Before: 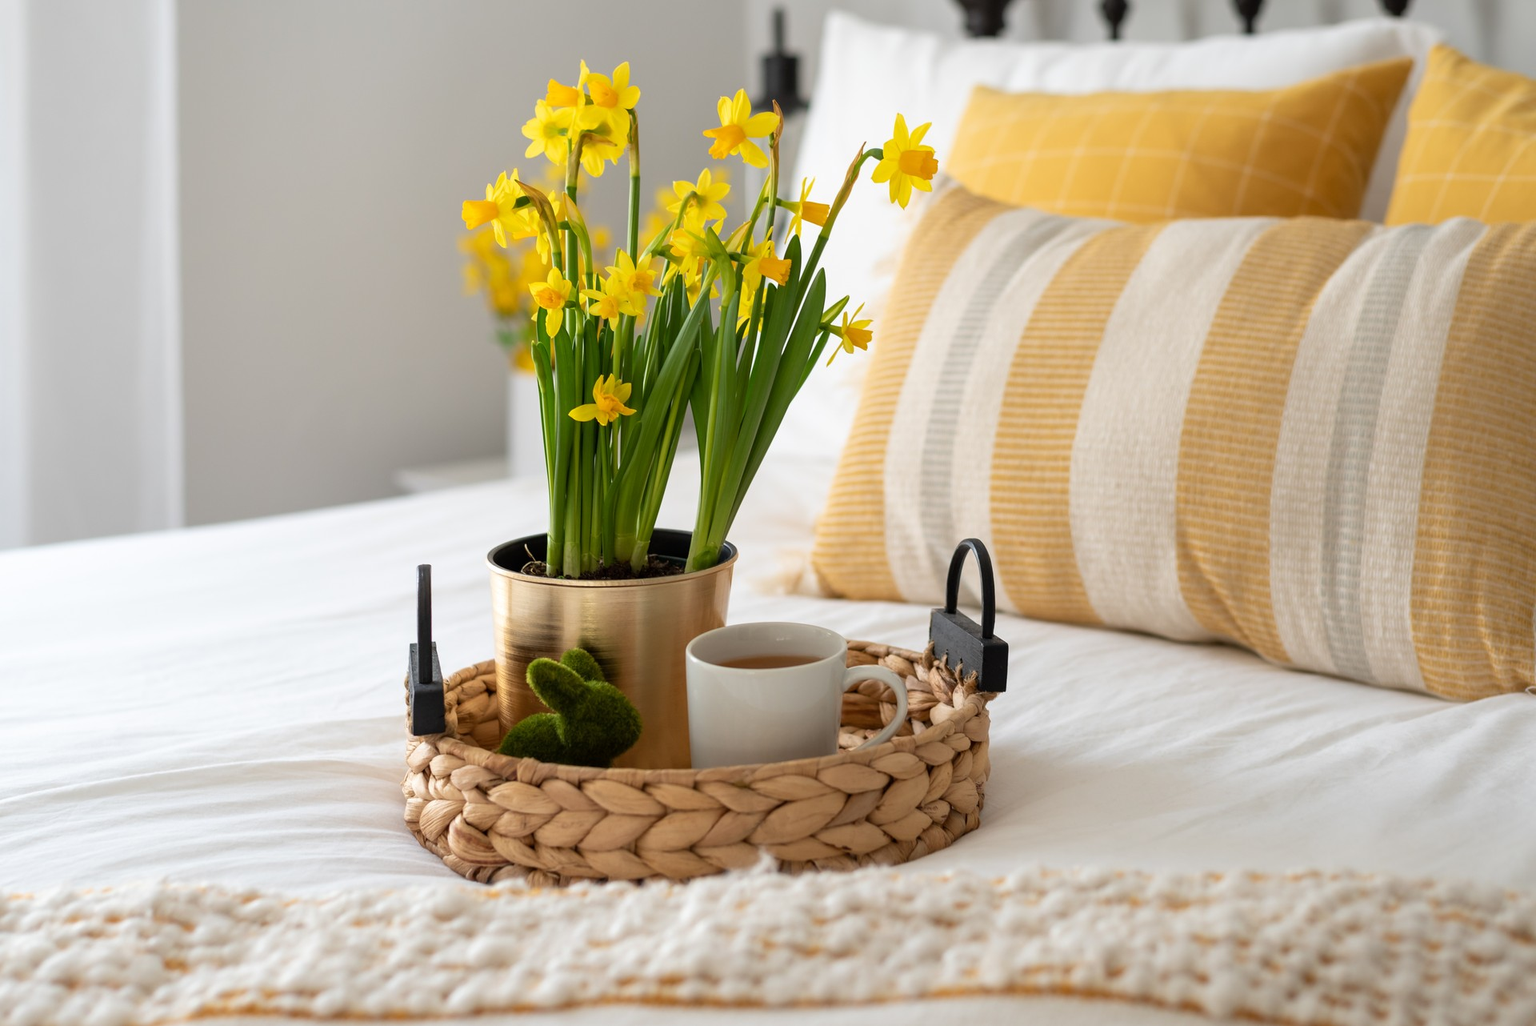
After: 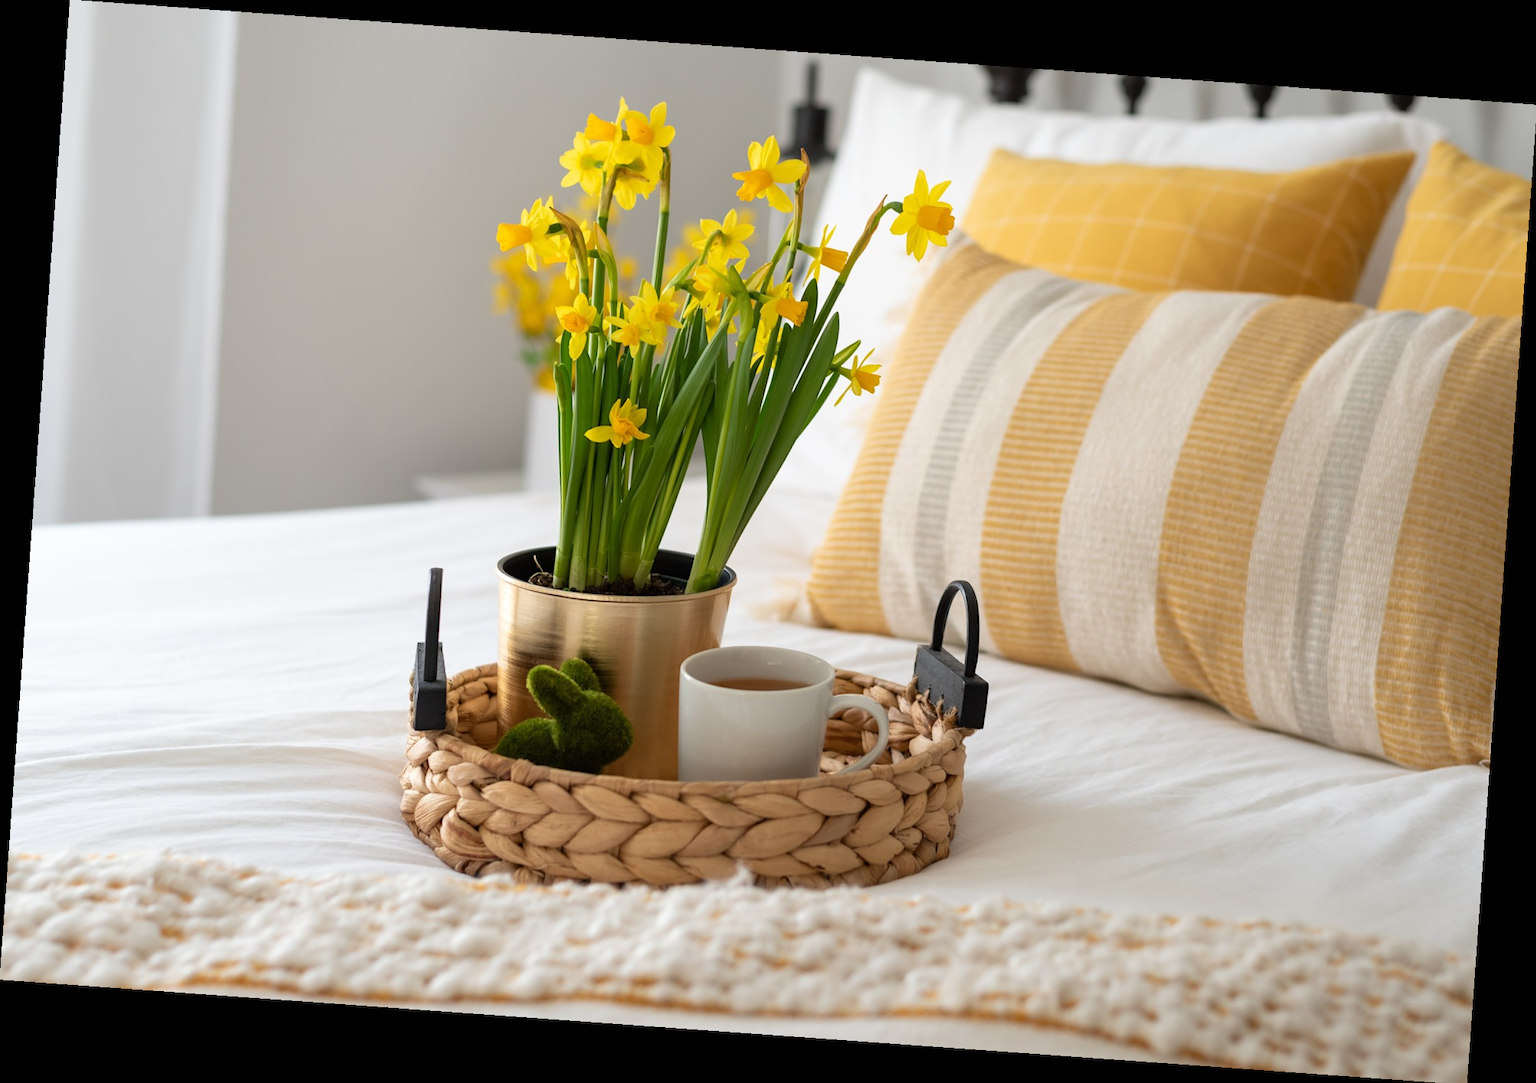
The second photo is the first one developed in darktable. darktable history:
rotate and perspective: rotation 4.1°, automatic cropping off
exposure: black level correction 0, compensate exposure bias true, compensate highlight preservation false
